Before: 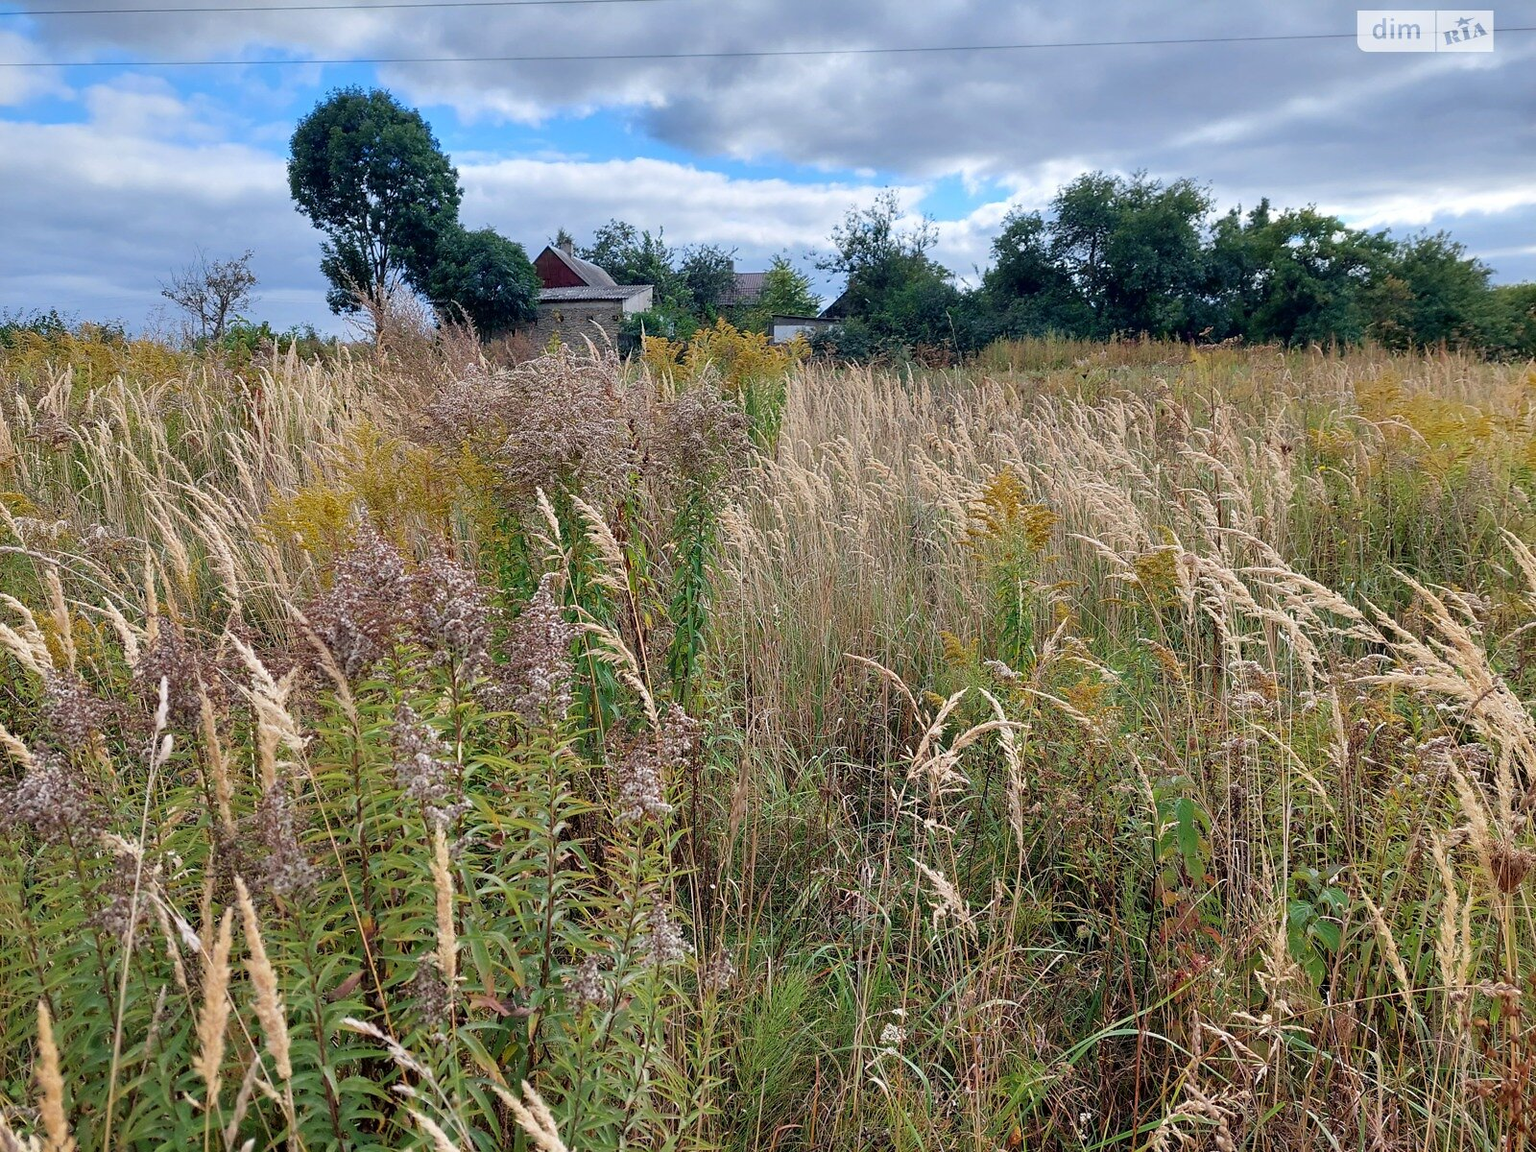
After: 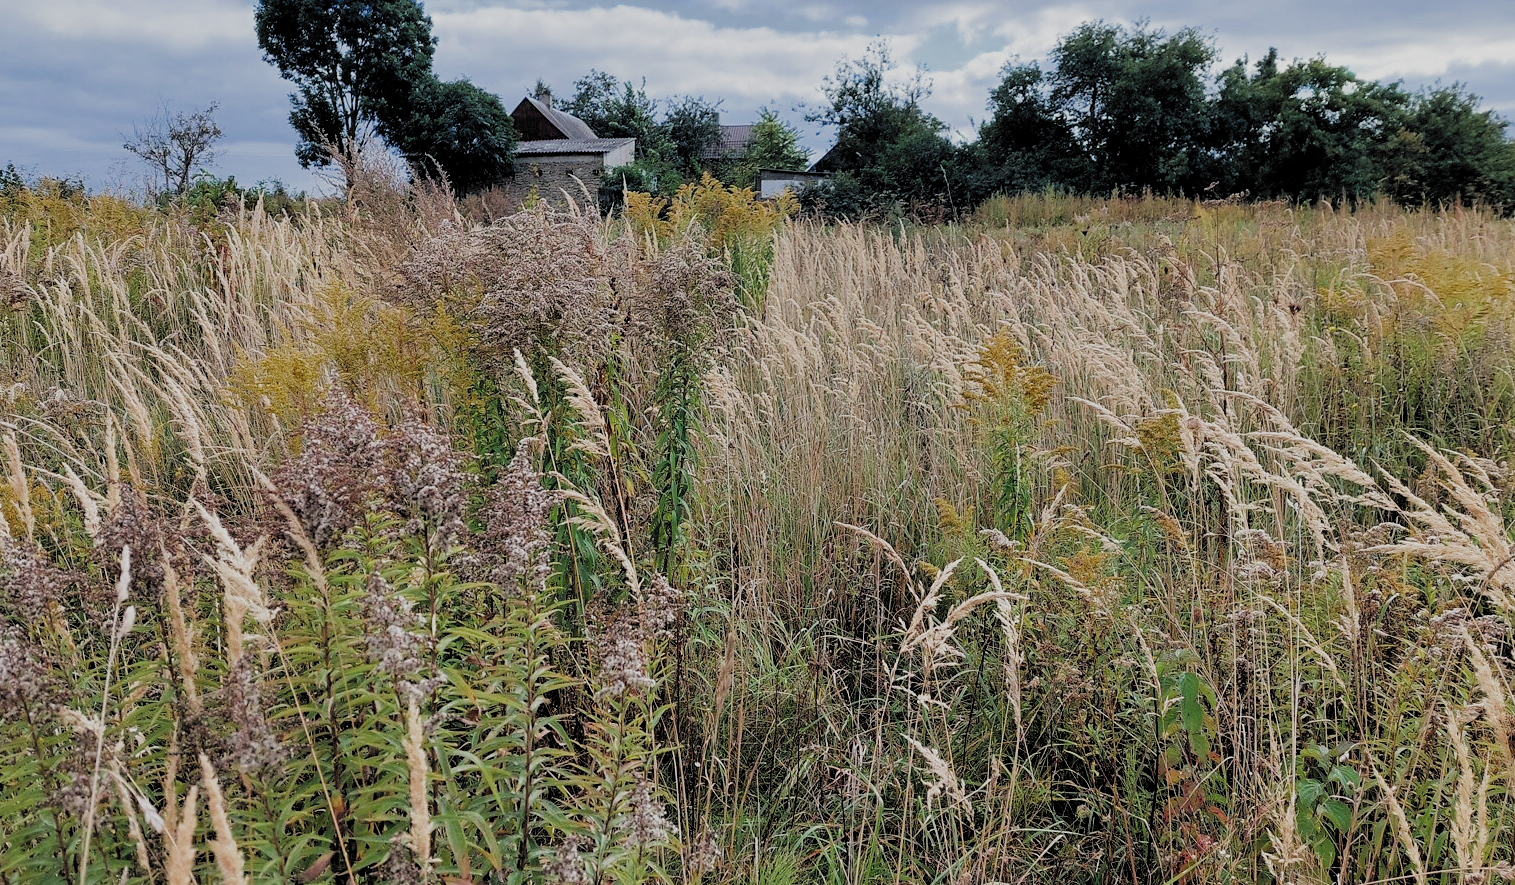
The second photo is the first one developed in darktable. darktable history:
crop and rotate: left 2.85%, top 13.278%, right 2.422%, bottom 12.892%
filmic rgb: black relative exposure -5.01 EV, white relative exposure 3.95 EV, hardness 2.88, contrast 1.096, highlights saturation mix -21.43%, add noise in highlights 0.002, color science v3 (2019), use custom middle-gray values true, iterations of high-quality reconstruction 0, contrast in highlights soft
